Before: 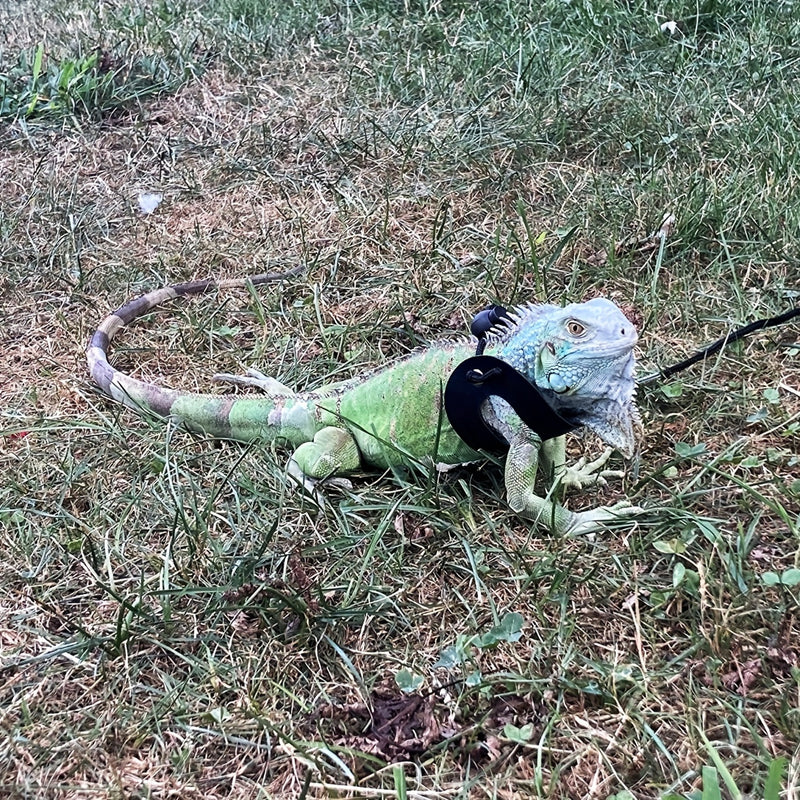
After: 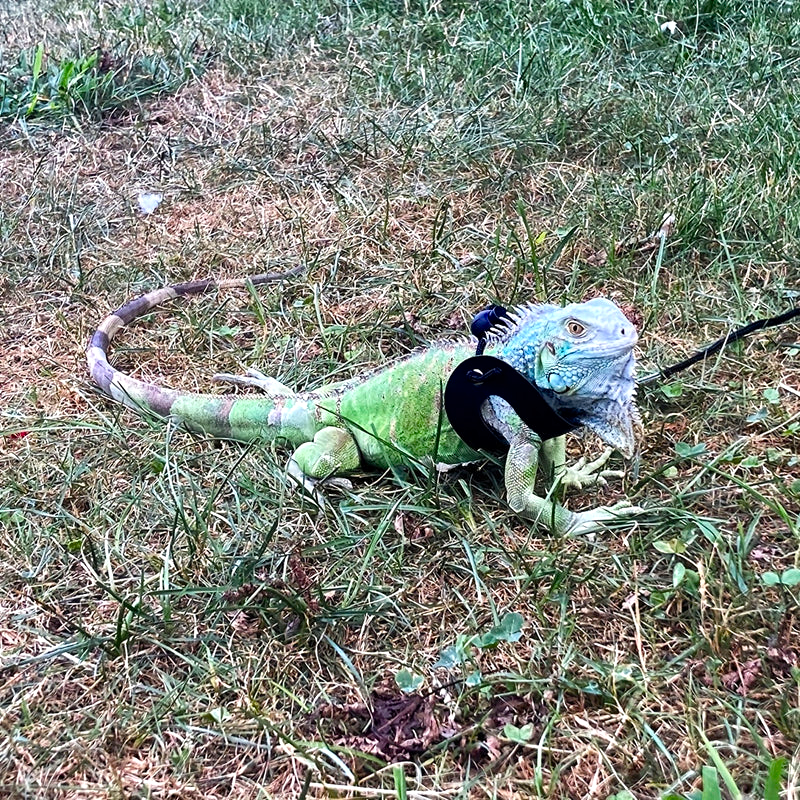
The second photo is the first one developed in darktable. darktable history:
color balance rgb: perceptual saturation grading › global saturation 38.823%, perceptual brilliance grading › global brilliance 11.367%, saturation formula JzAzBz (2021)
